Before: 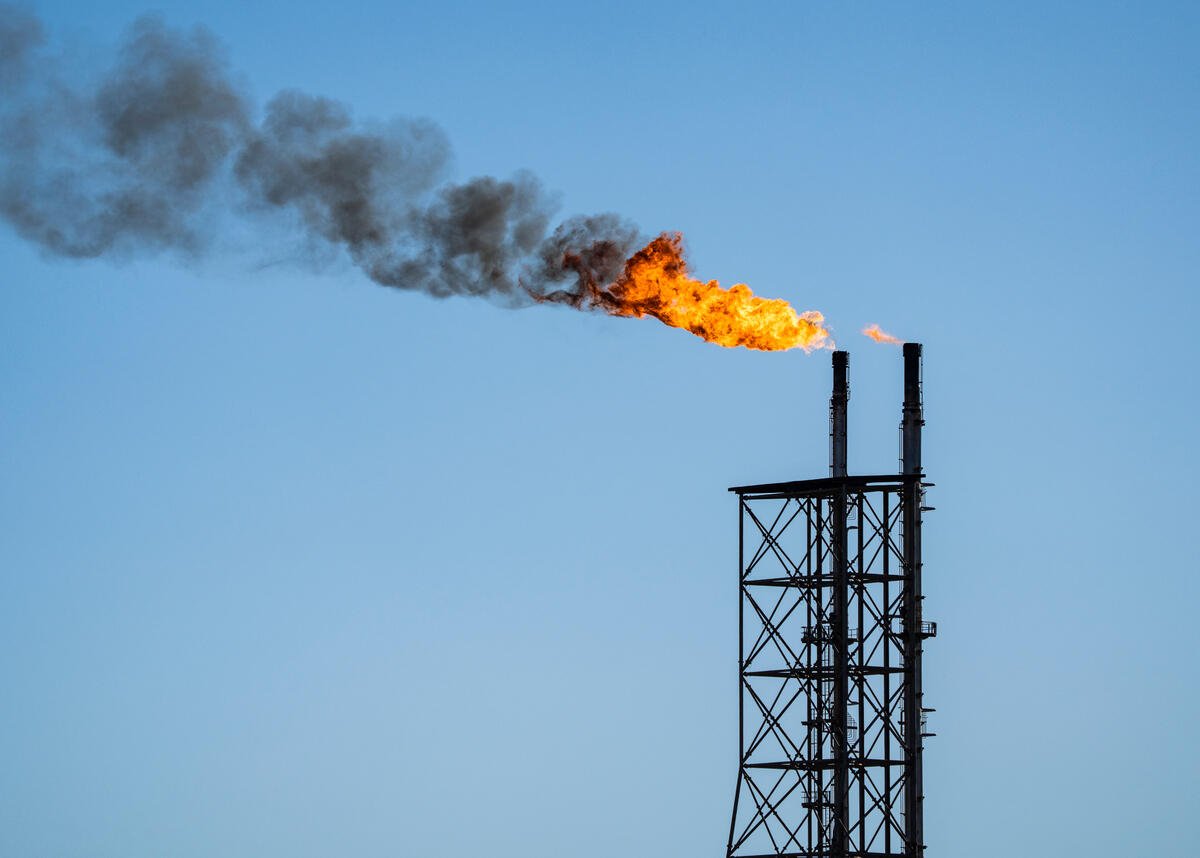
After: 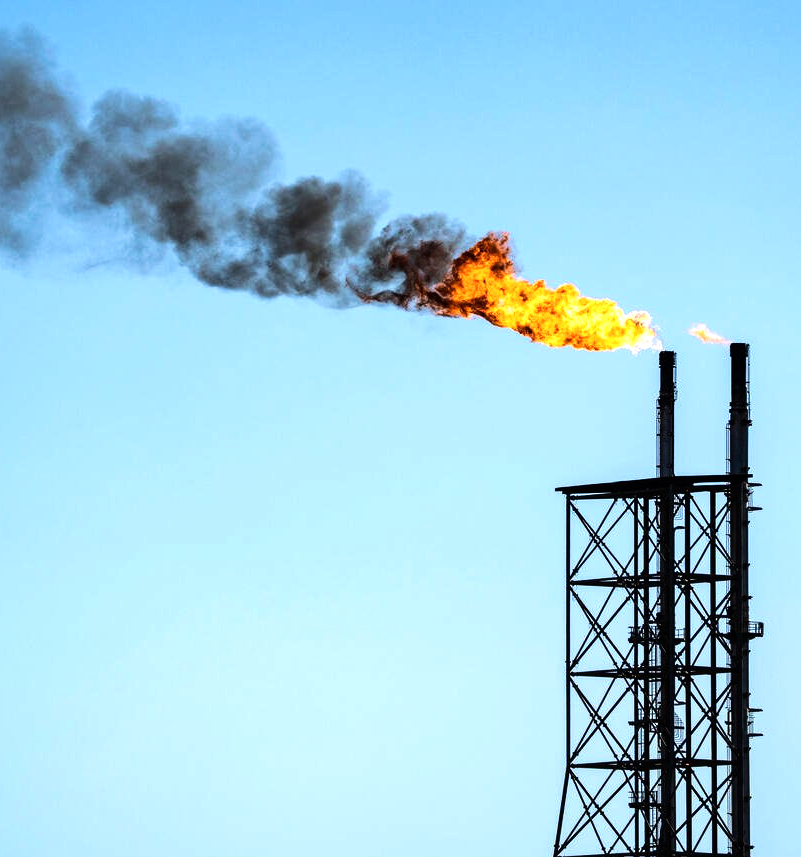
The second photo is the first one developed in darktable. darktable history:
tone equalizer: -8 EV -1.07 EV, -7 EV -0.976 EV, -6 EV -0.839 EV, -5 EV -0.606 EV, -3 EV 0.596 EV, -2 EV 0.862 EV, -1 EV 0.99 EV, +0 EV 1.07 EV, edges refinement/feathering 500, mask exposure compensation -1.57 EV, preserve details no
velvia: on, module defaults
crop and rotate: left 14.457%, right 18.733%
